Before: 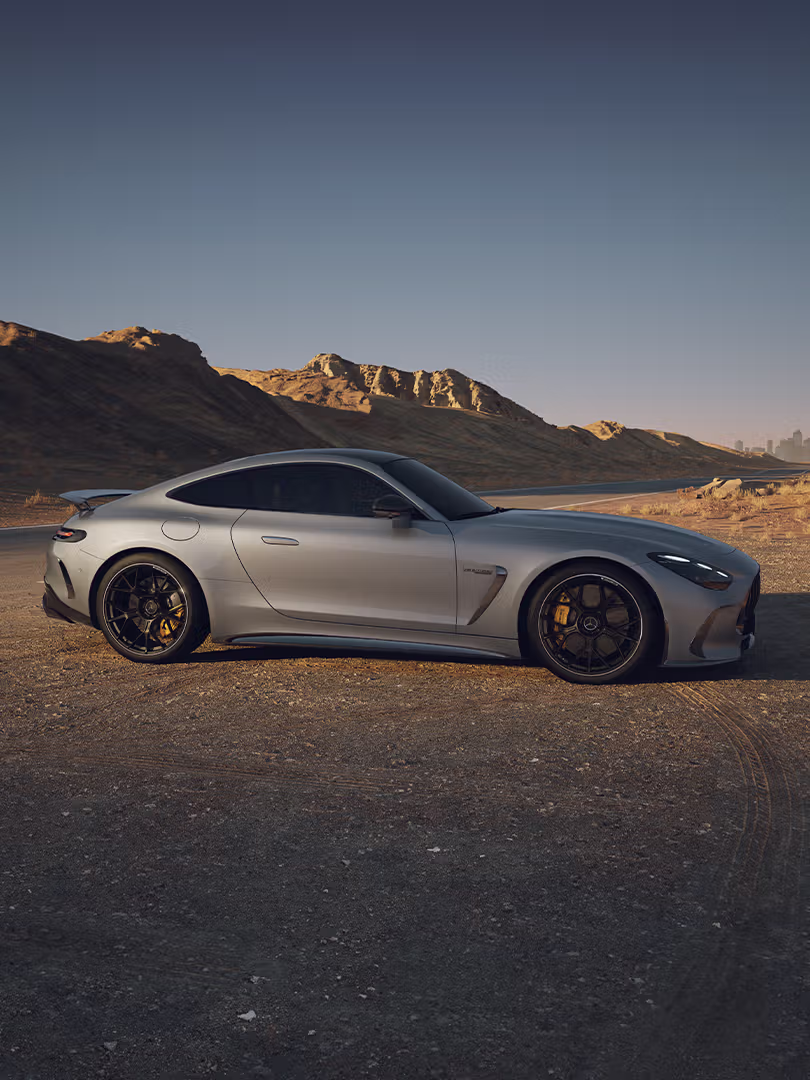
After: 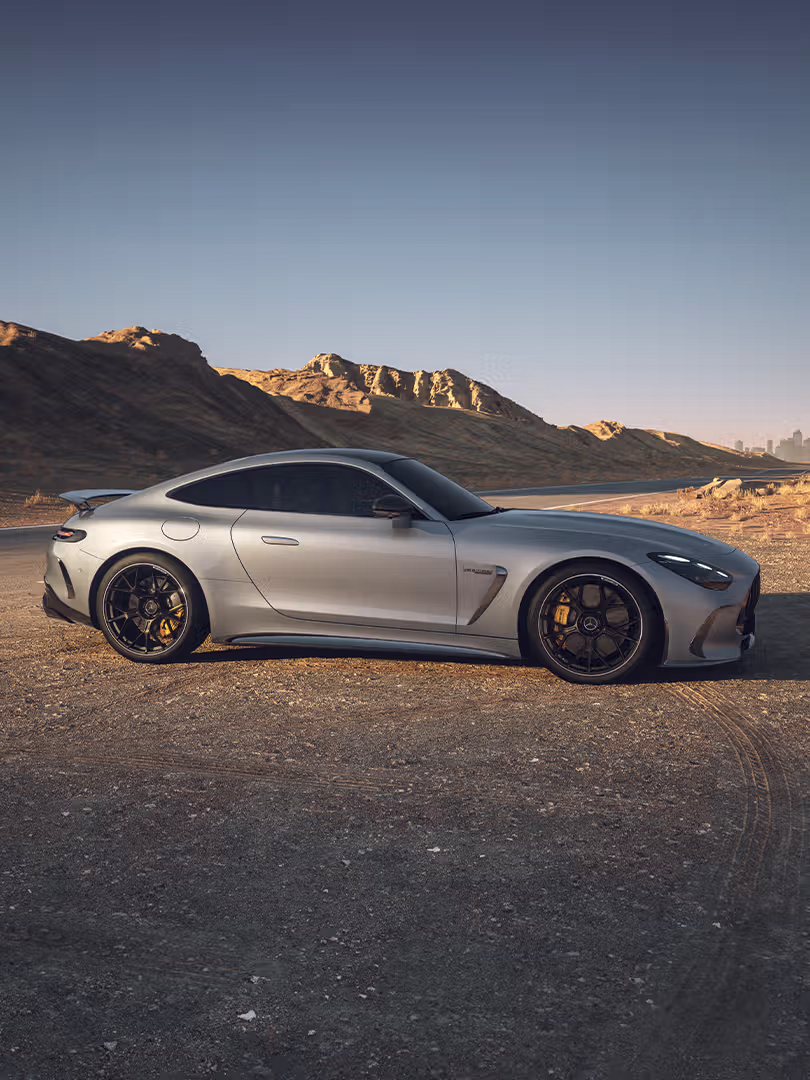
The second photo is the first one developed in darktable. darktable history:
contrast equalizer: octaves 7, y [[0.6 ×6], [0.55 ×6], [0 ×6], [0 ×6], [0 ×6]], mix -0.1
tone equalizer: on, module defaults
exposure: black level correction -0.002, exposure 0.54 EV, compensate highlight preservation false
local contrast: detail 130%
